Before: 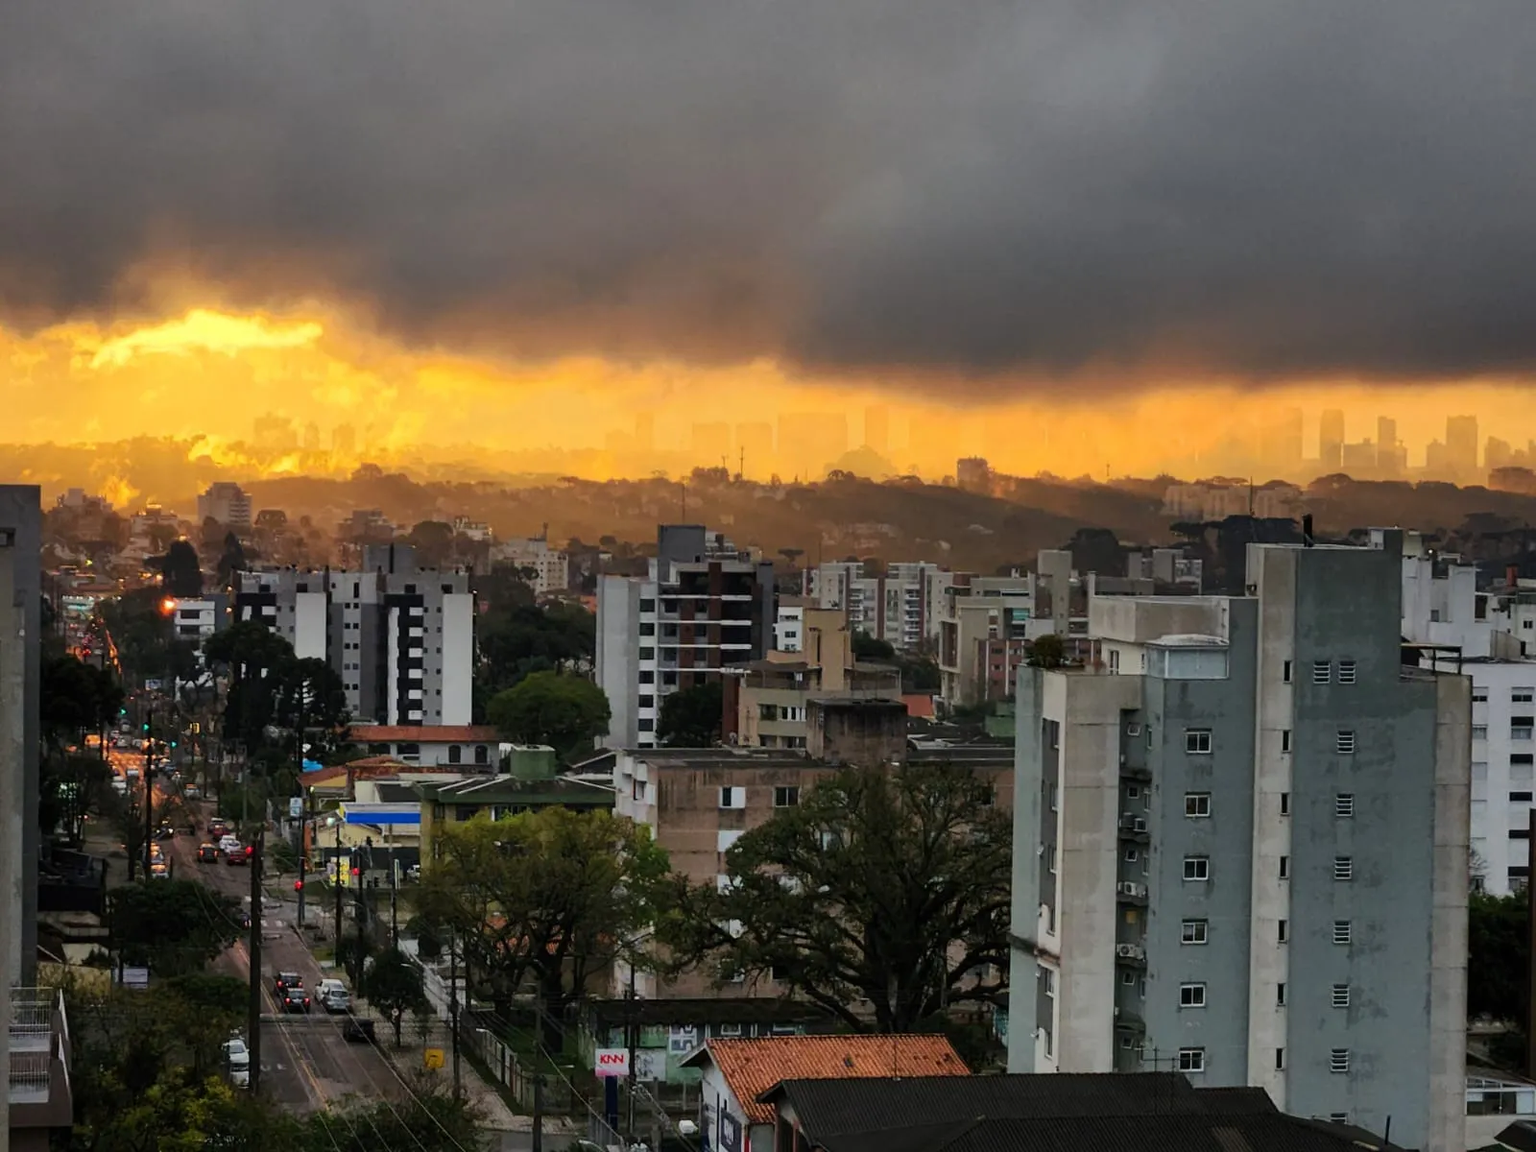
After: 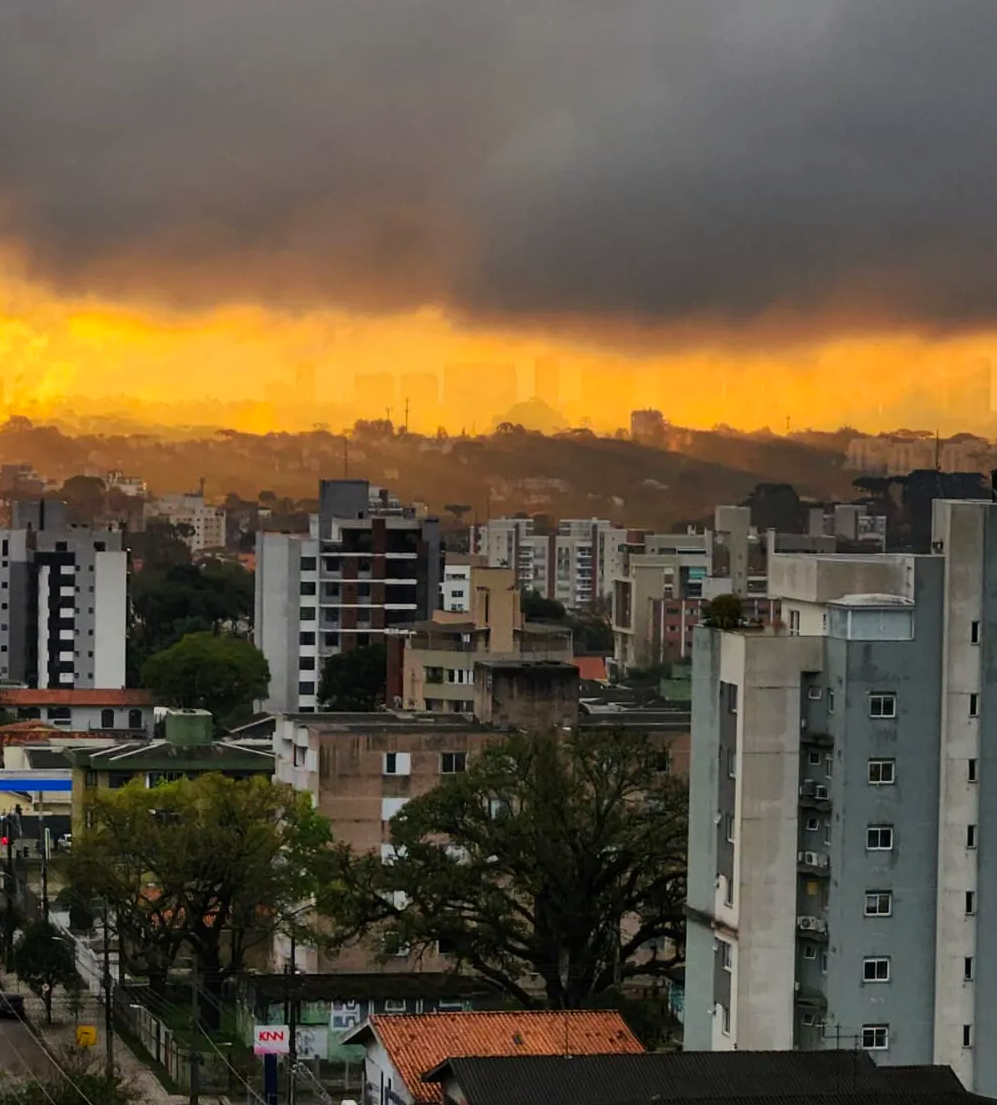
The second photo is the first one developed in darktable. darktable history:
crop and rotate: left 22.918%, top 5.629%, right 14.711%, bottom 2.247%
color correction: highlights a* 0.816, highlights b* 2.78, saturation 1.1
